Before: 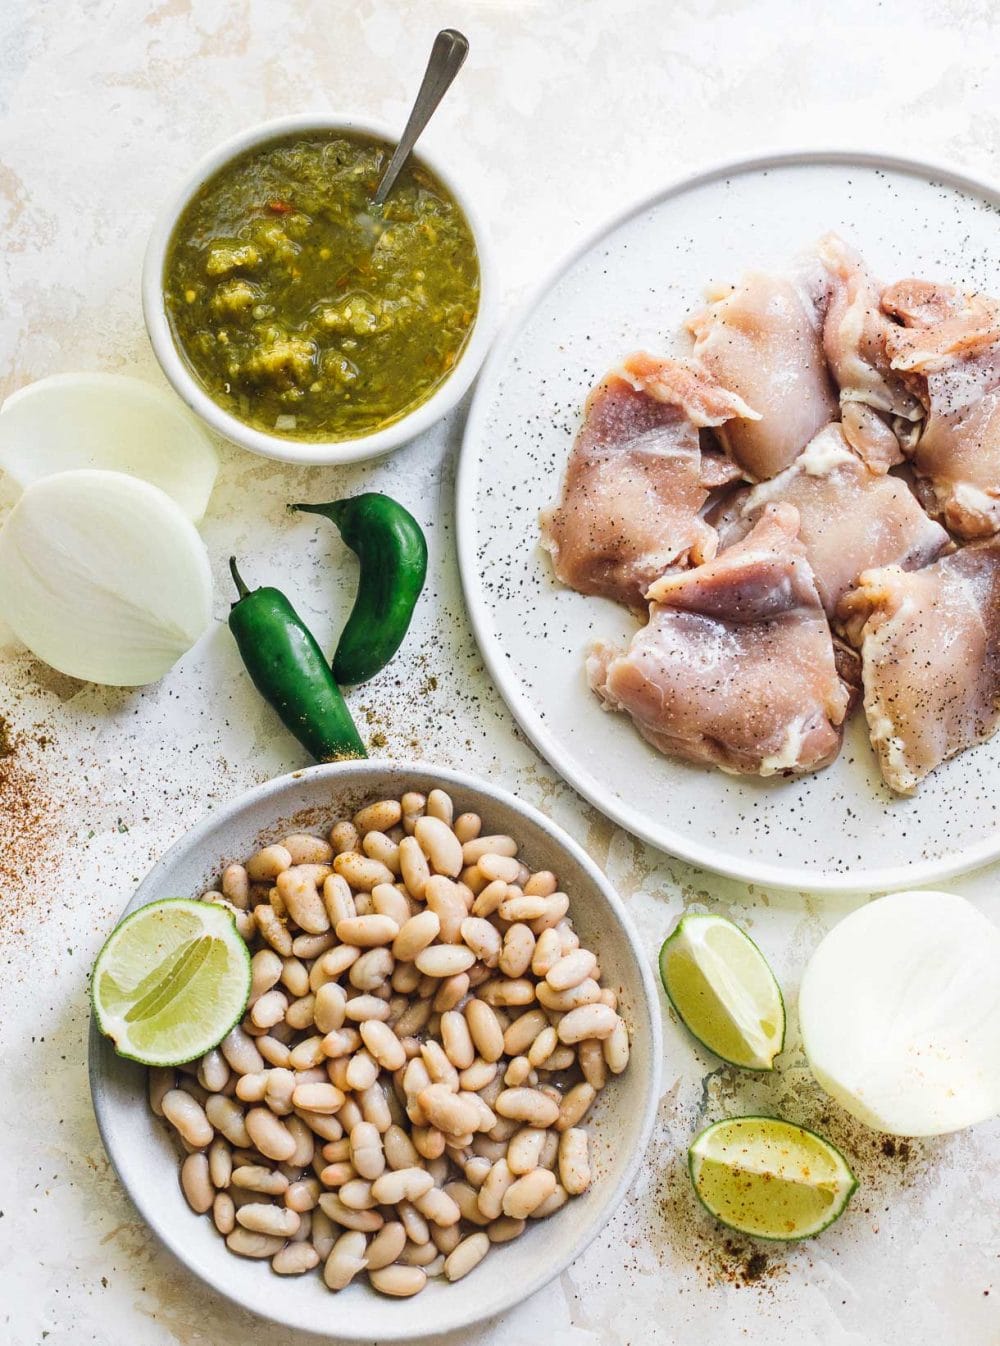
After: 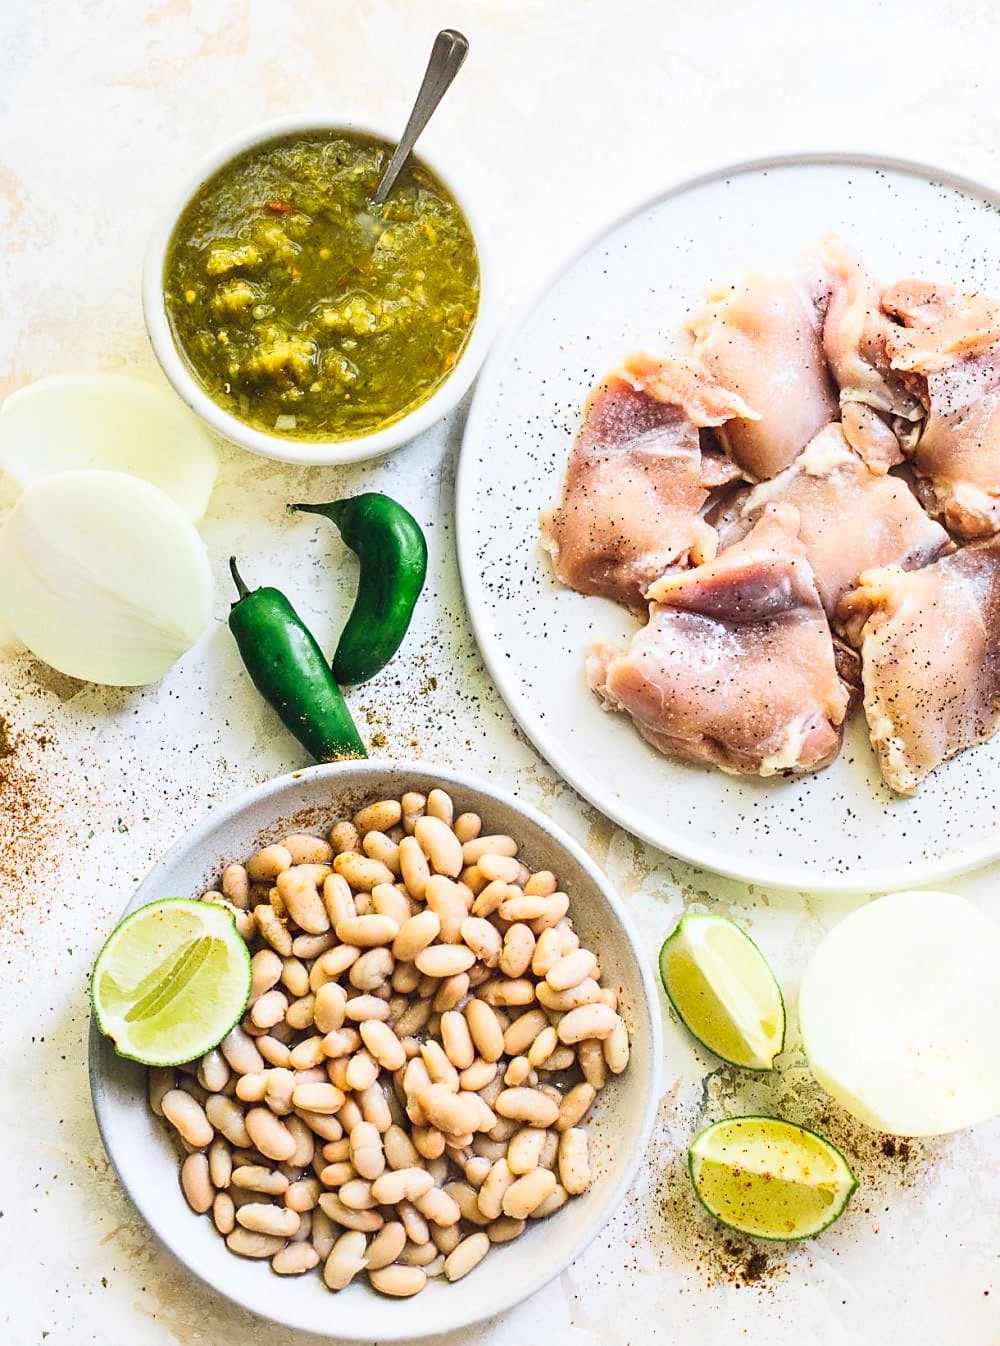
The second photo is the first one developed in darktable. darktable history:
contrast brightness saturation: contrast 0.205, brightness 0.158, saturation 0.227
sharpen: radius 1.914, amount 0.399, threshold 1.611
